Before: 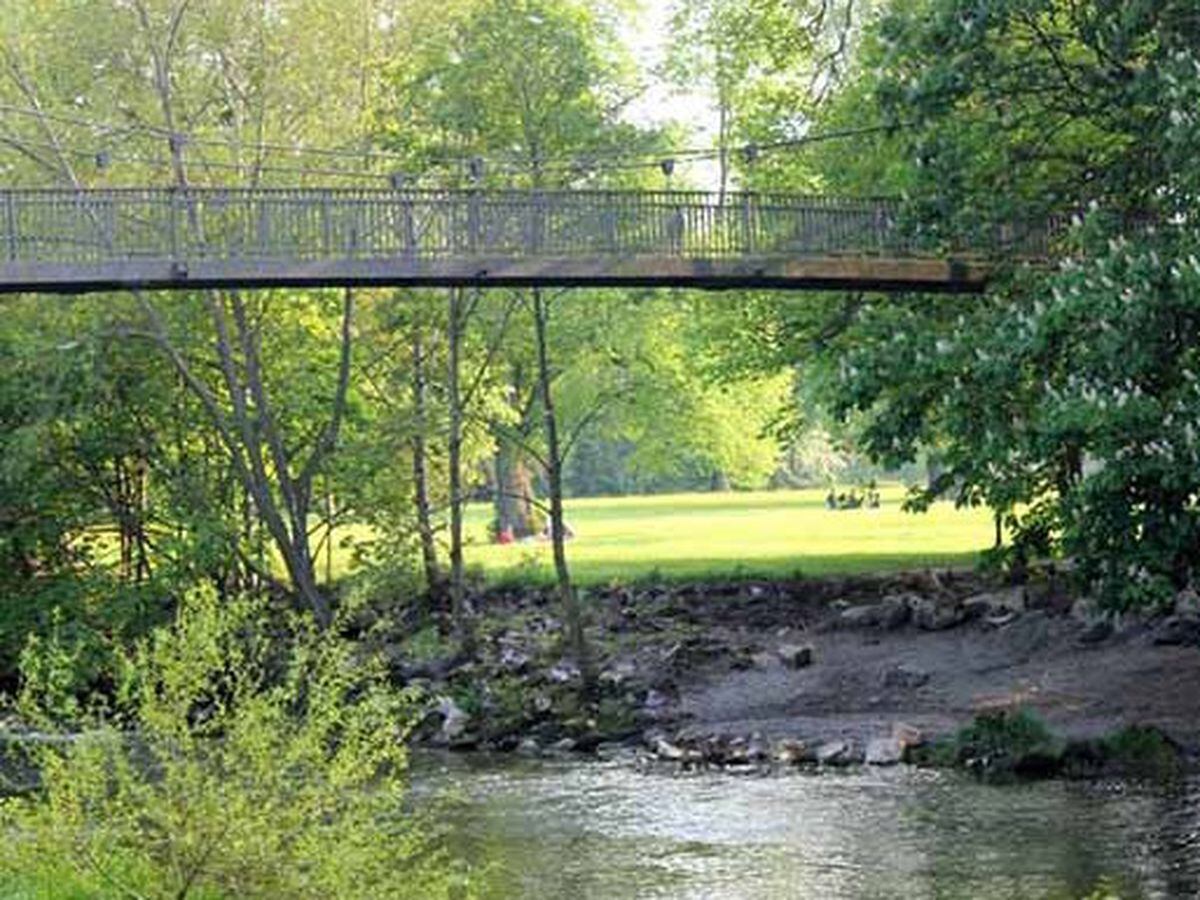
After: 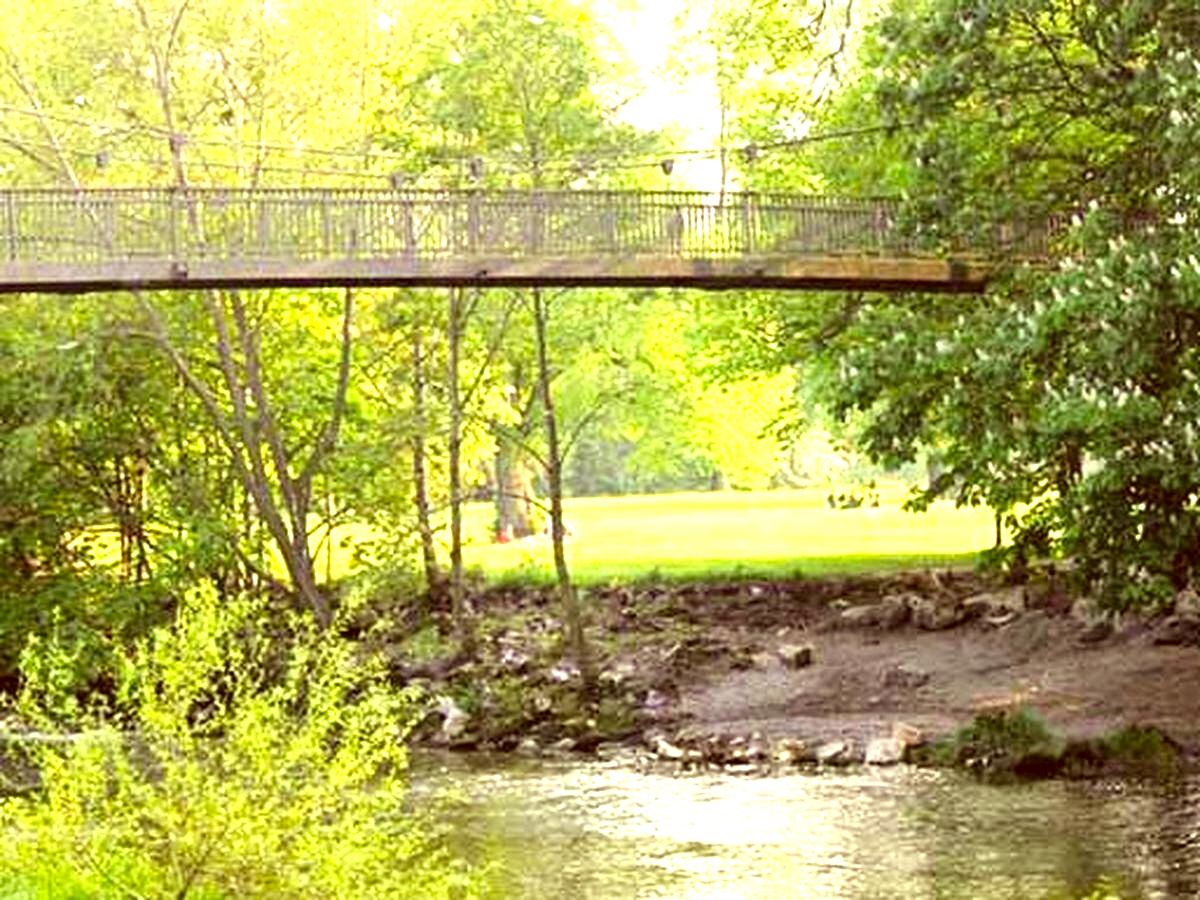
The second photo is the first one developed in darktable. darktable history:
color correction: highlights a* 1.12, highlights b* 24.26, shadows a* 15.58, shadows b* 24.26
exposure: exposure 1.223 EV, compensate highlight preservation false
